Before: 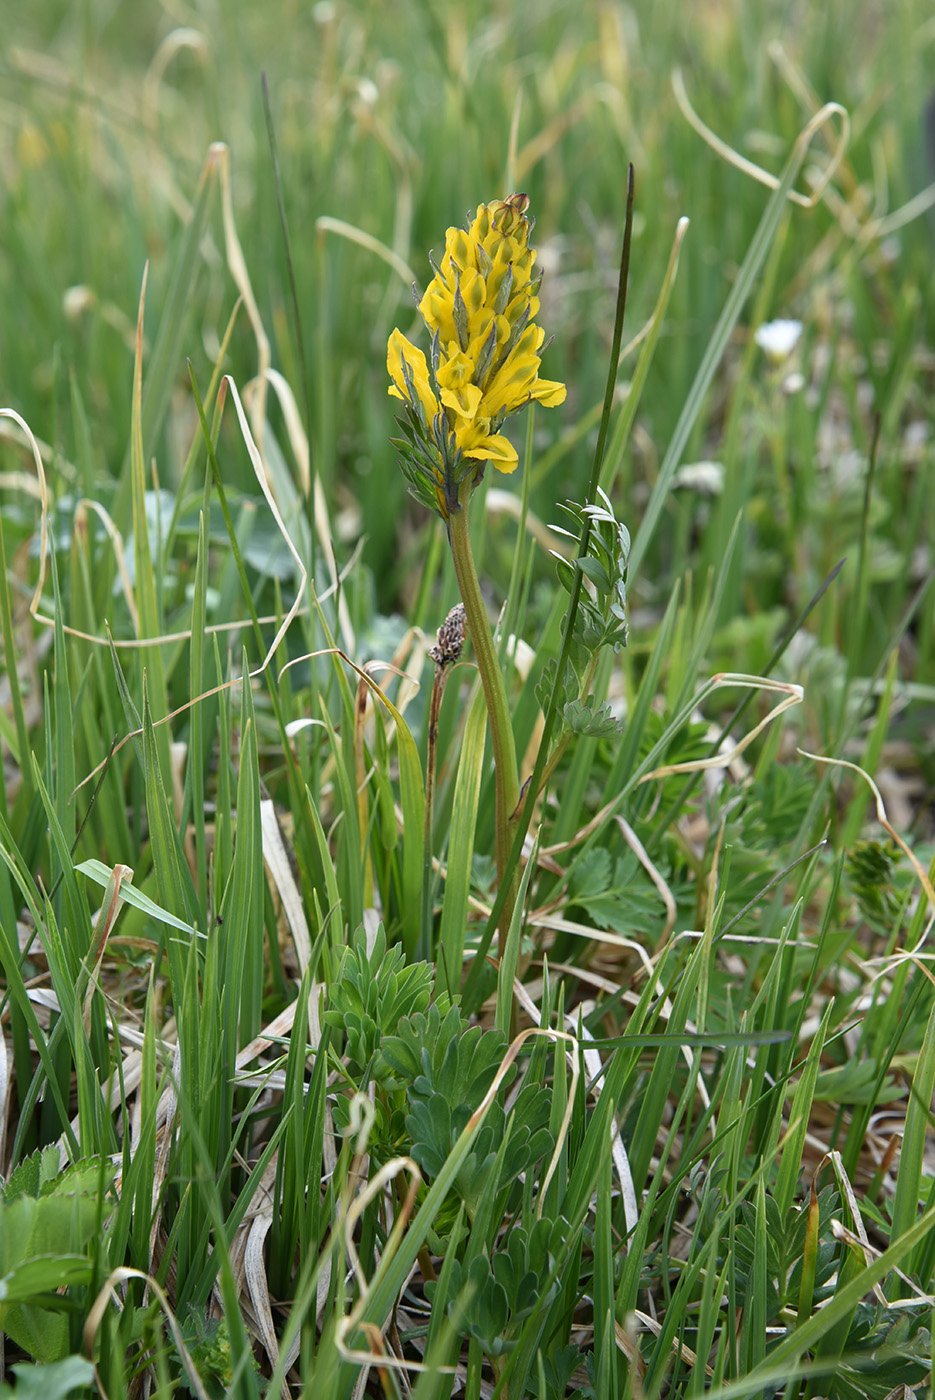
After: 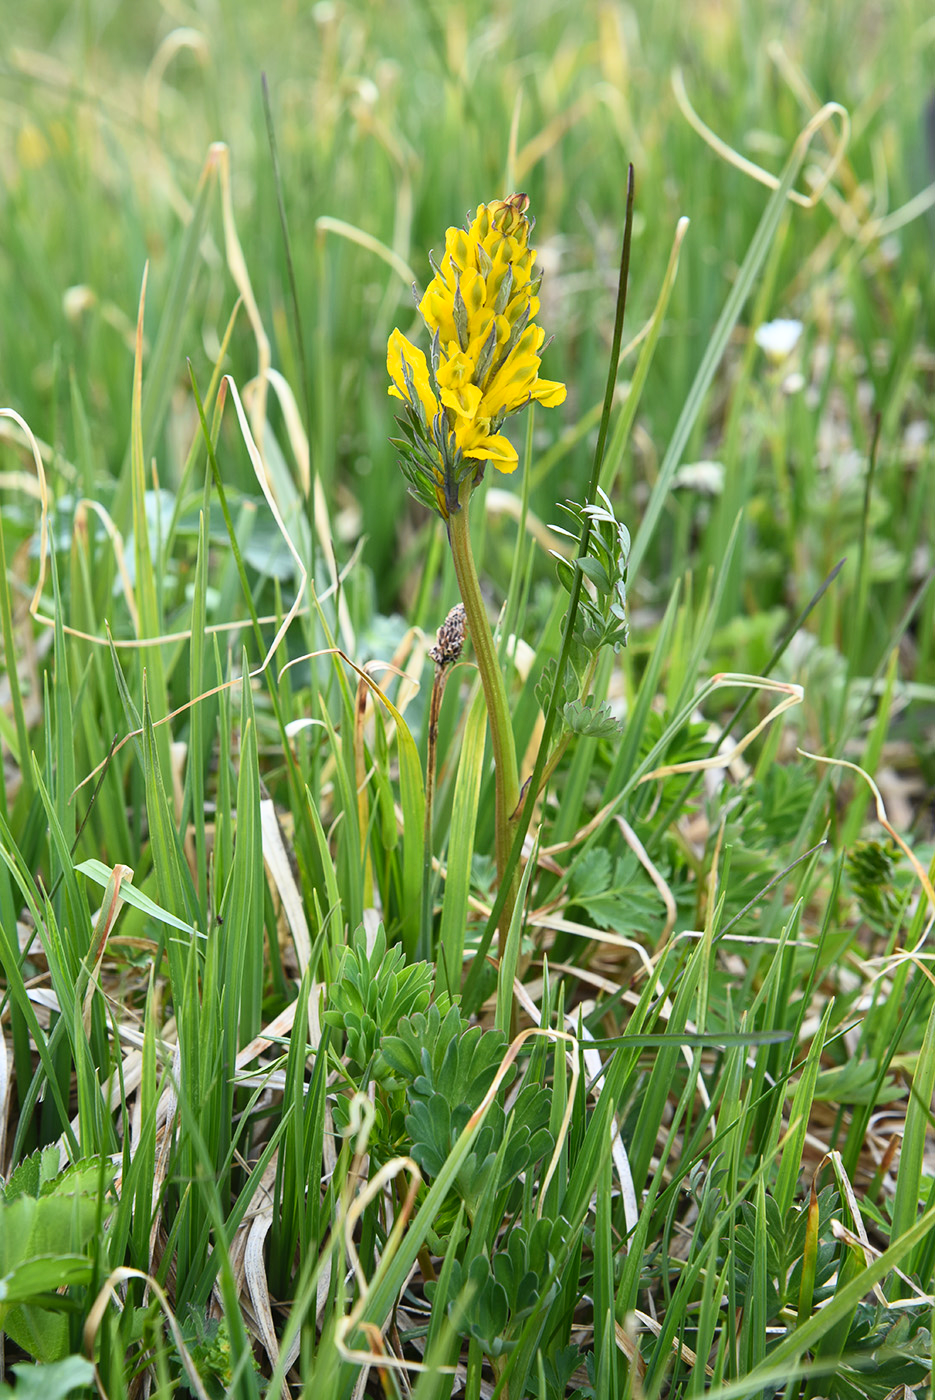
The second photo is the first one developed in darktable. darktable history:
contrast brightness saturation: contrast 0.199, brightness 0.17, saturation 0.223
